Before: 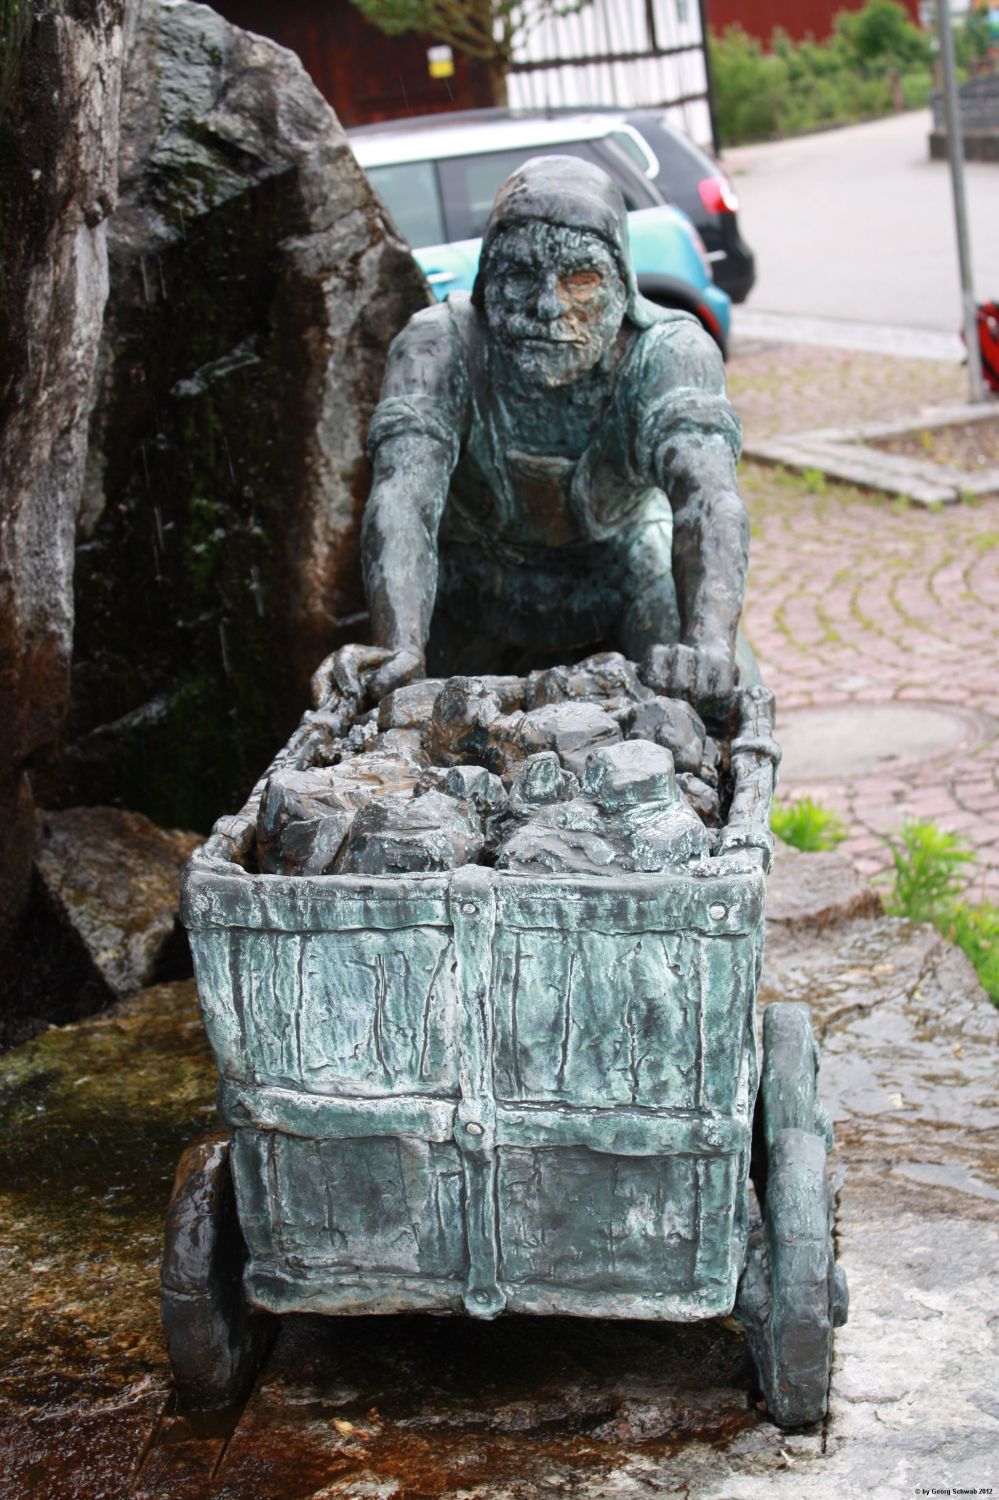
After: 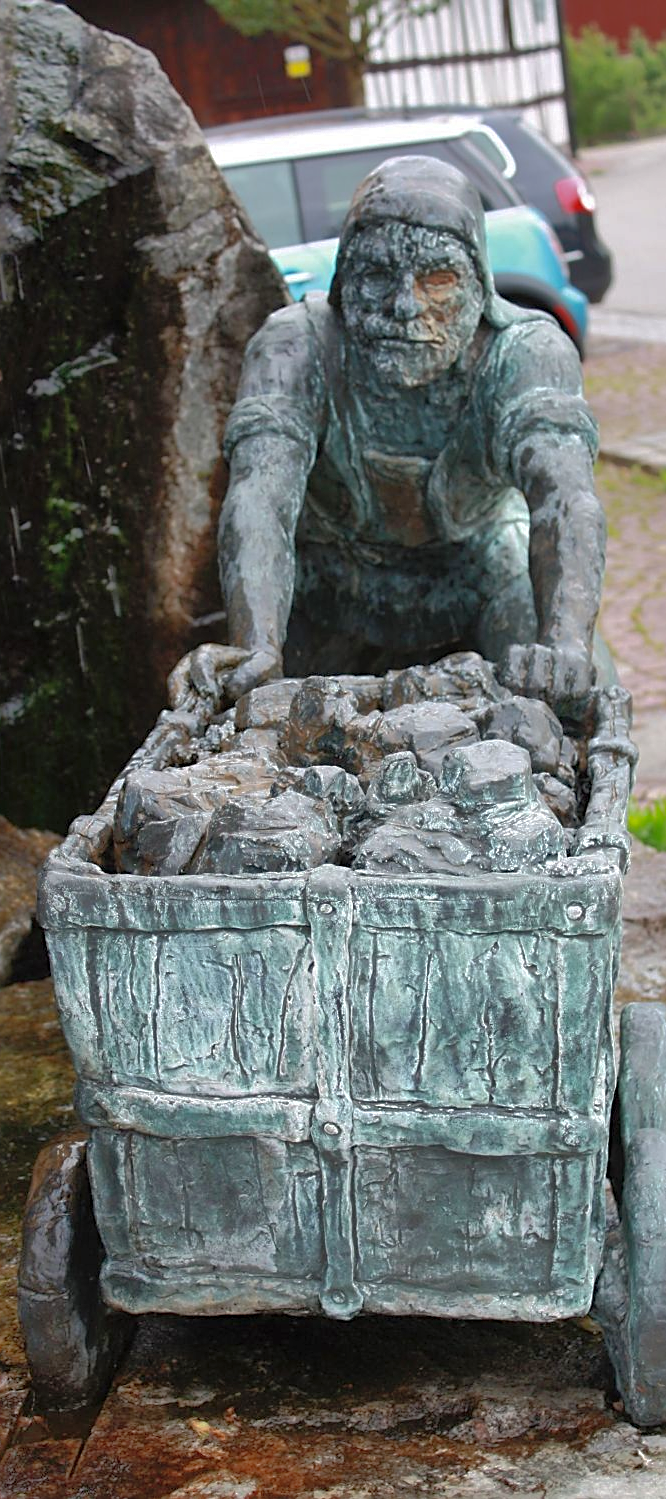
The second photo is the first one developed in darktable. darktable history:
sharpen: on, module defaults
crop and rotate: left 14.391%, right 18.936%
color zones: curves: ch0 [(0.068, 0.464) (0.25, 0.5) (0.48, 0.508) (0.75, 0.536) (0.886, 0.476) (0.967, 0.456)]; ch1 [(0.066, 0.456) (0.25, 0.5) (0.616, 0.508) (0.746, 0.56) (0.934, 0.444)]
shadows and highlights: shadows 58.36, highlights -60.08, shadows color adjustment 98.02%, highlights color adjustment 58.72%
